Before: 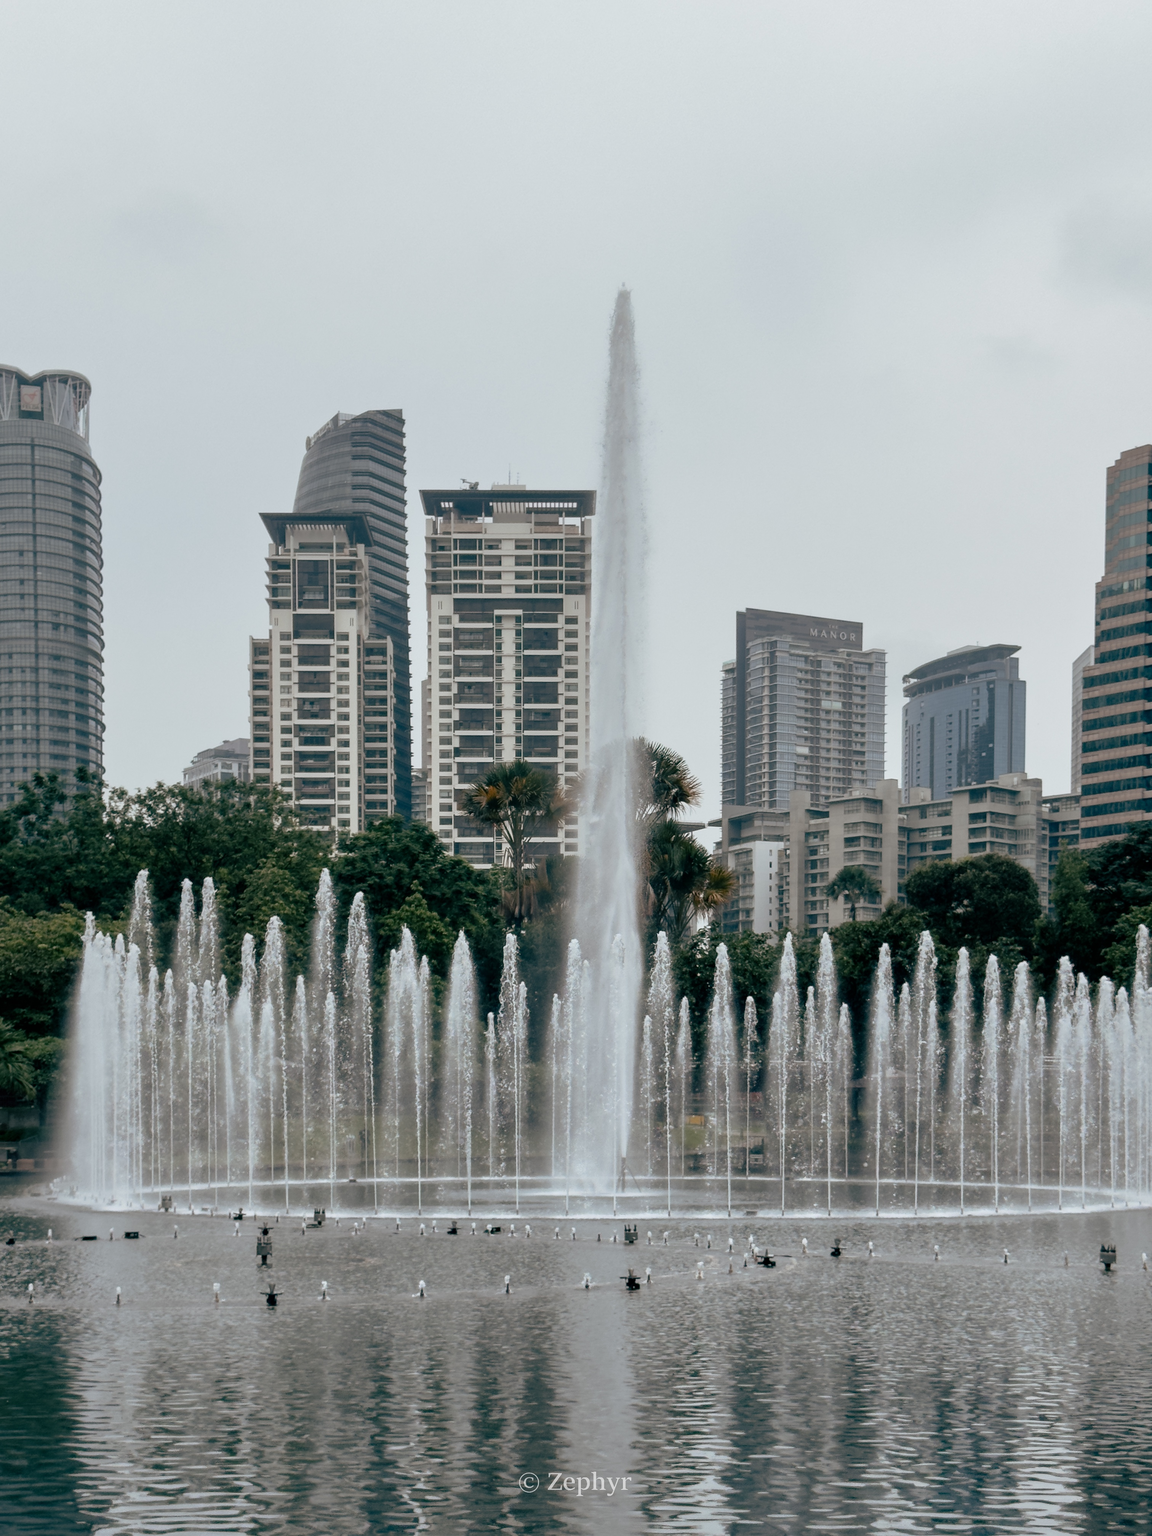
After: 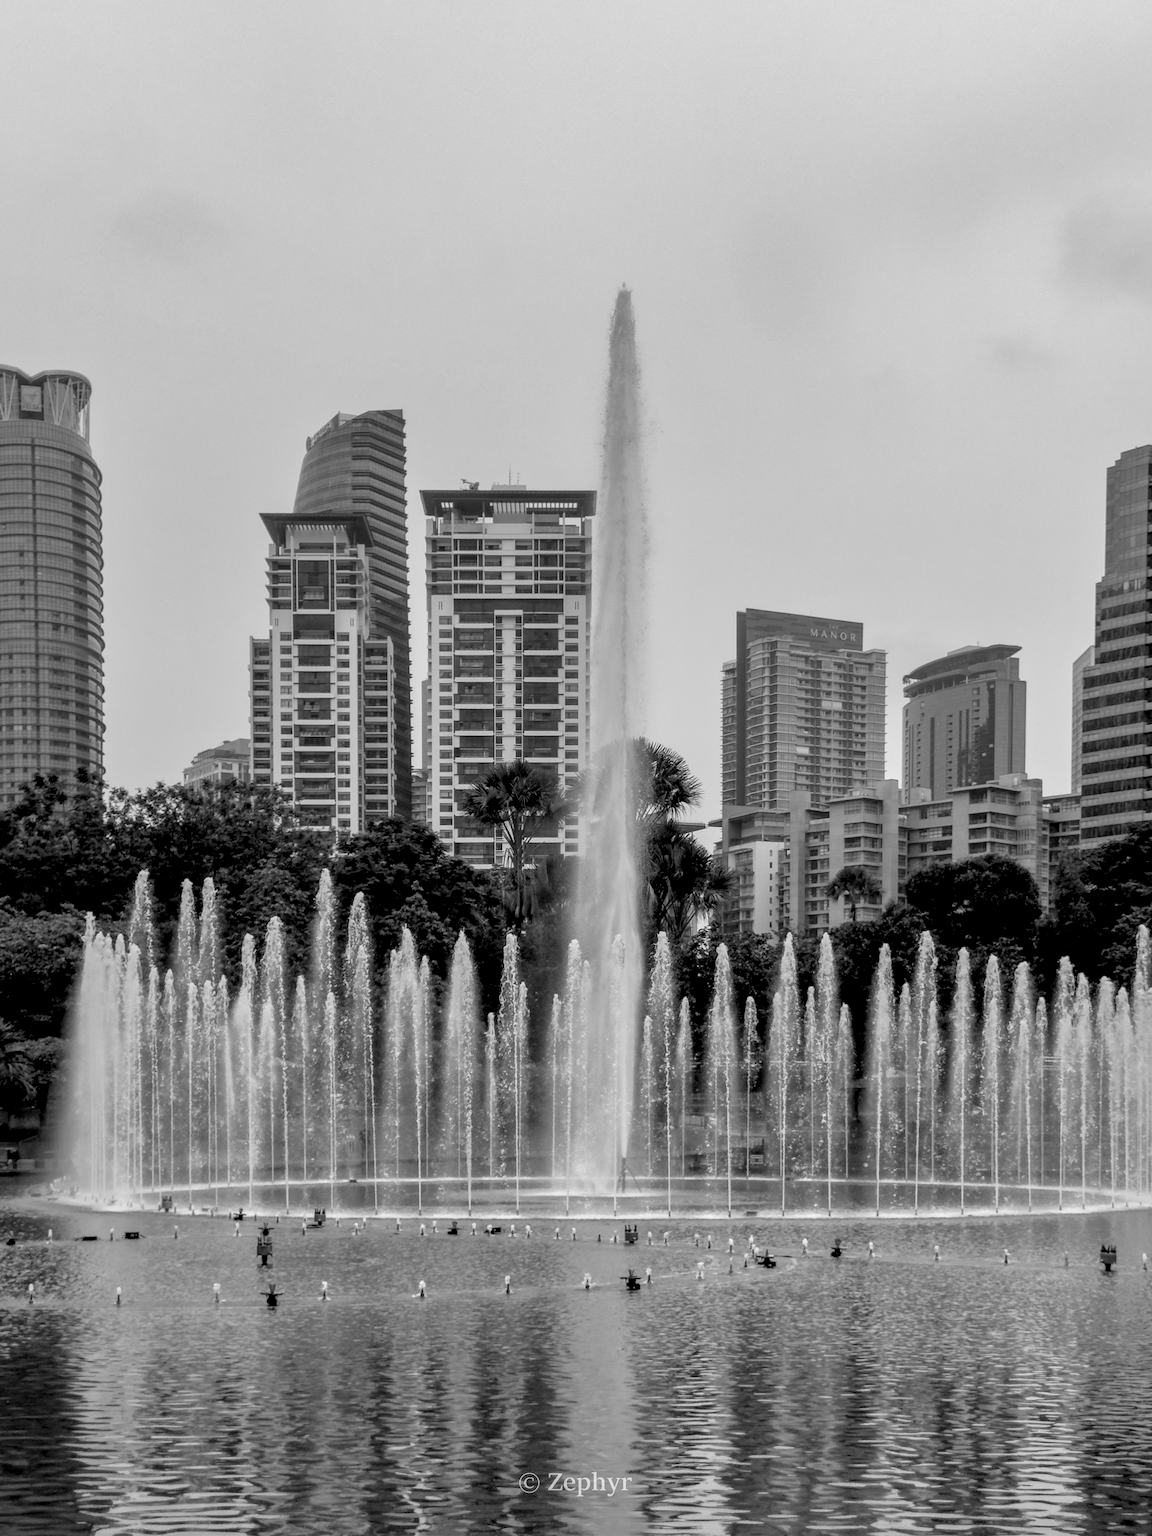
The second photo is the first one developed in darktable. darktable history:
shadows and highlights: shadows 10, white point adjustment 1, highlights -40
local contrast: on, module defaults
exposure: black level correction 0.01, exposure 0.014 EV, compensate highlight preservation false
monochrome: size 1
